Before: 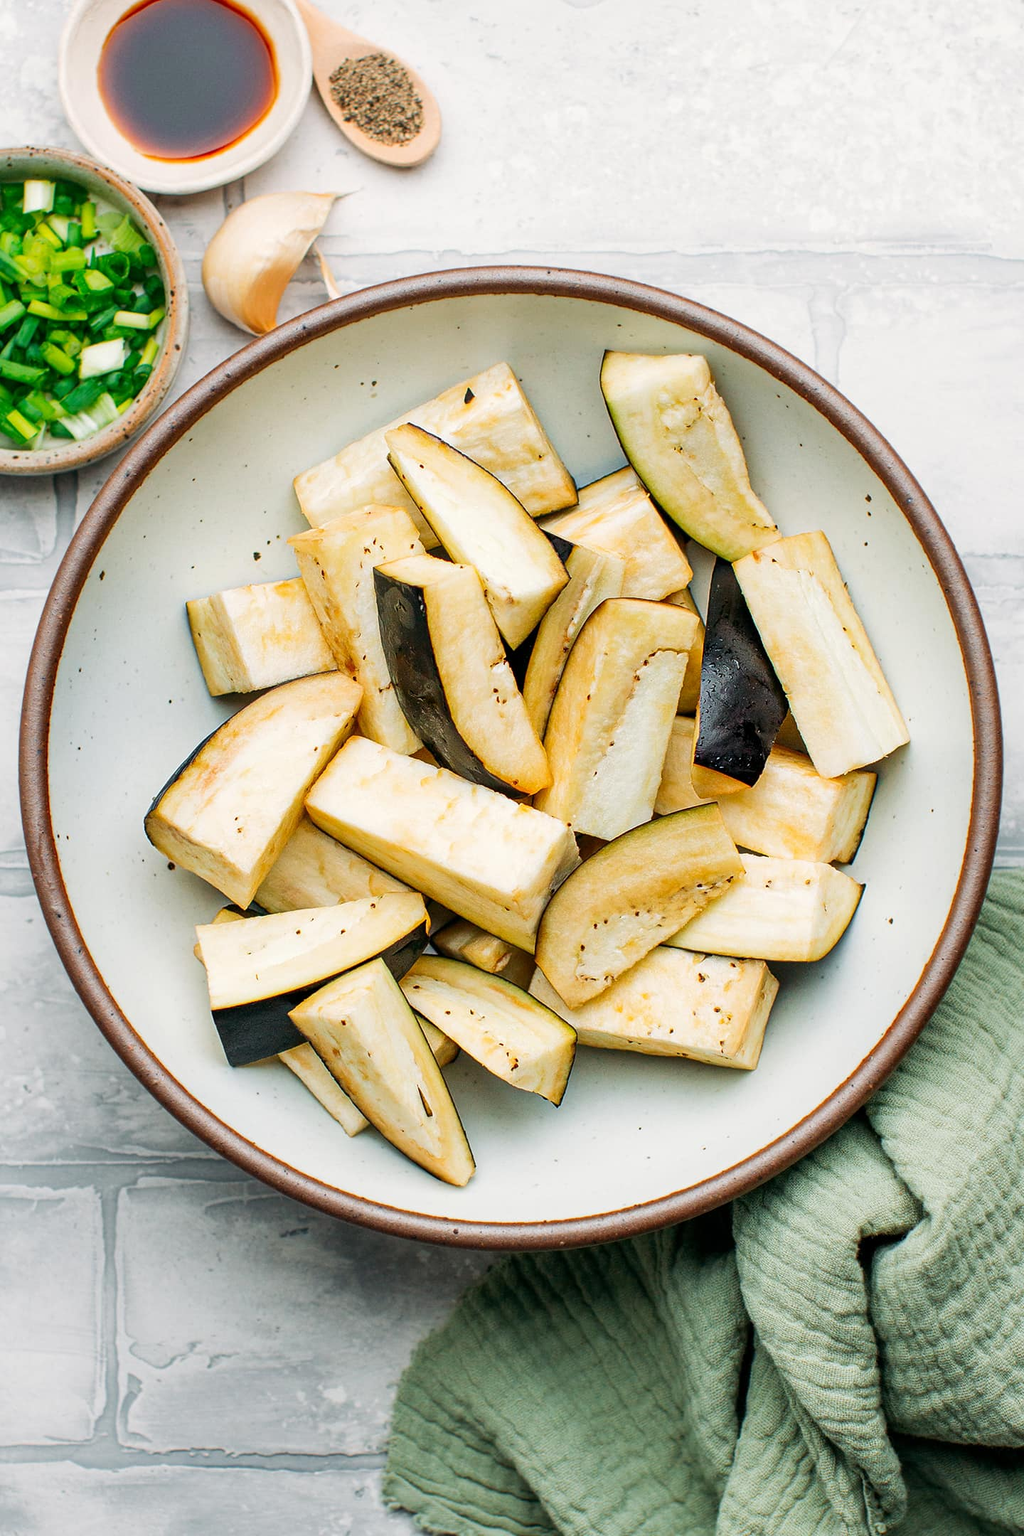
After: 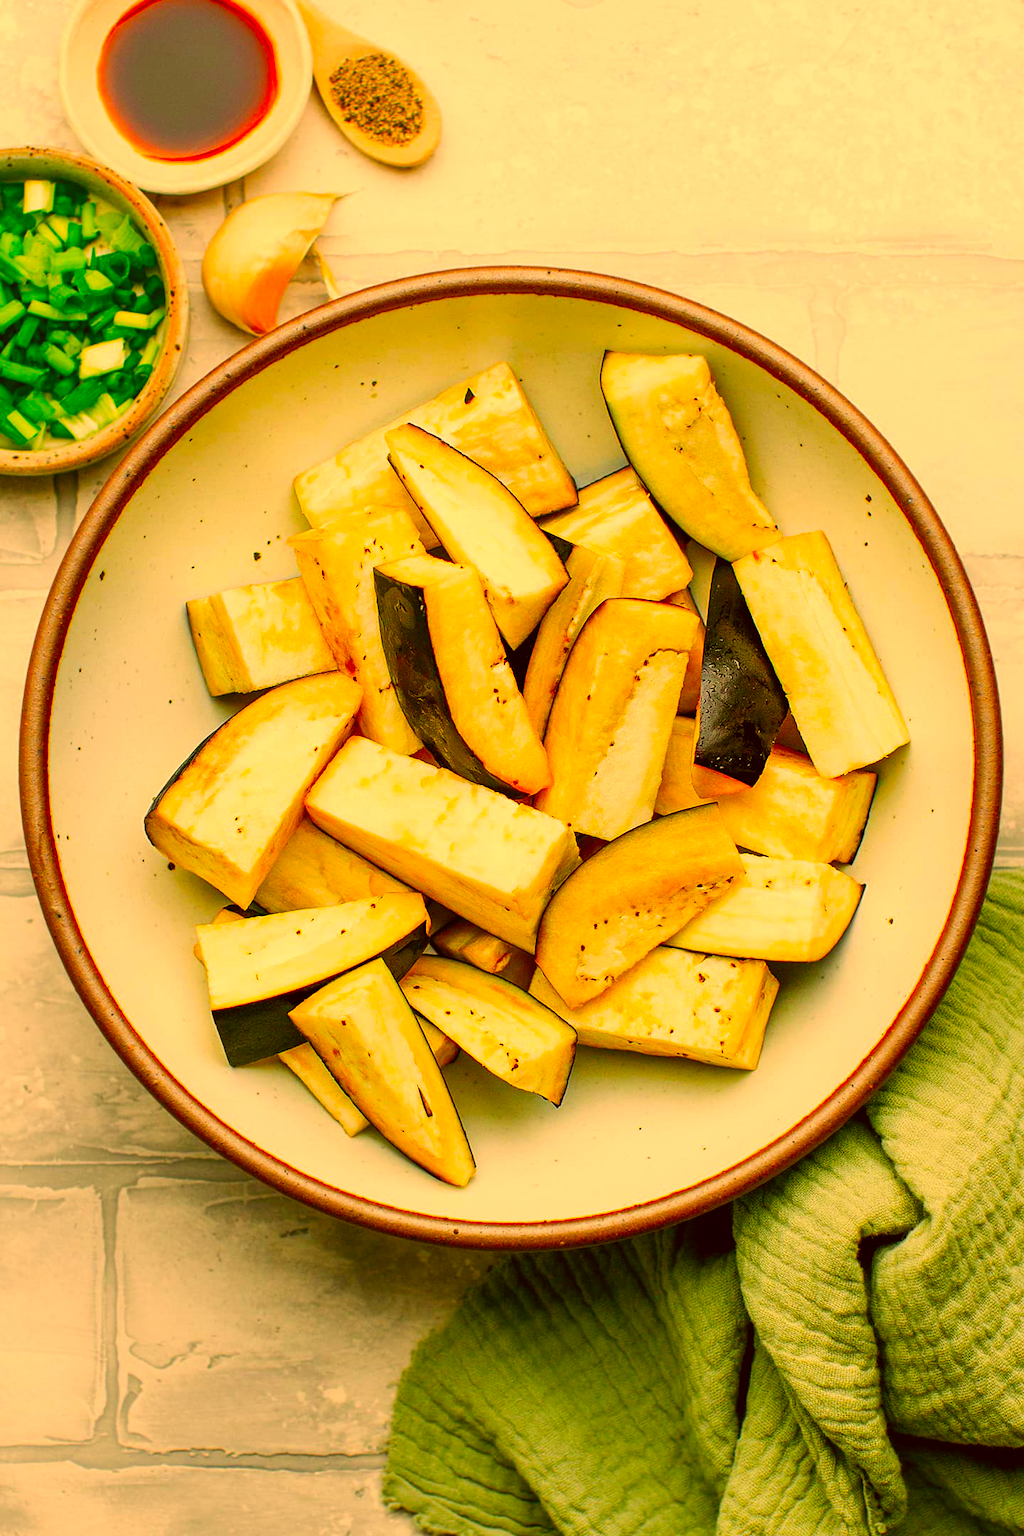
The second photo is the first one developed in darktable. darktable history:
color correction: highlights a* 10.58, highlights b* 30.31, shadows a* 2.77, shadows b* 18, saturation 1.73
